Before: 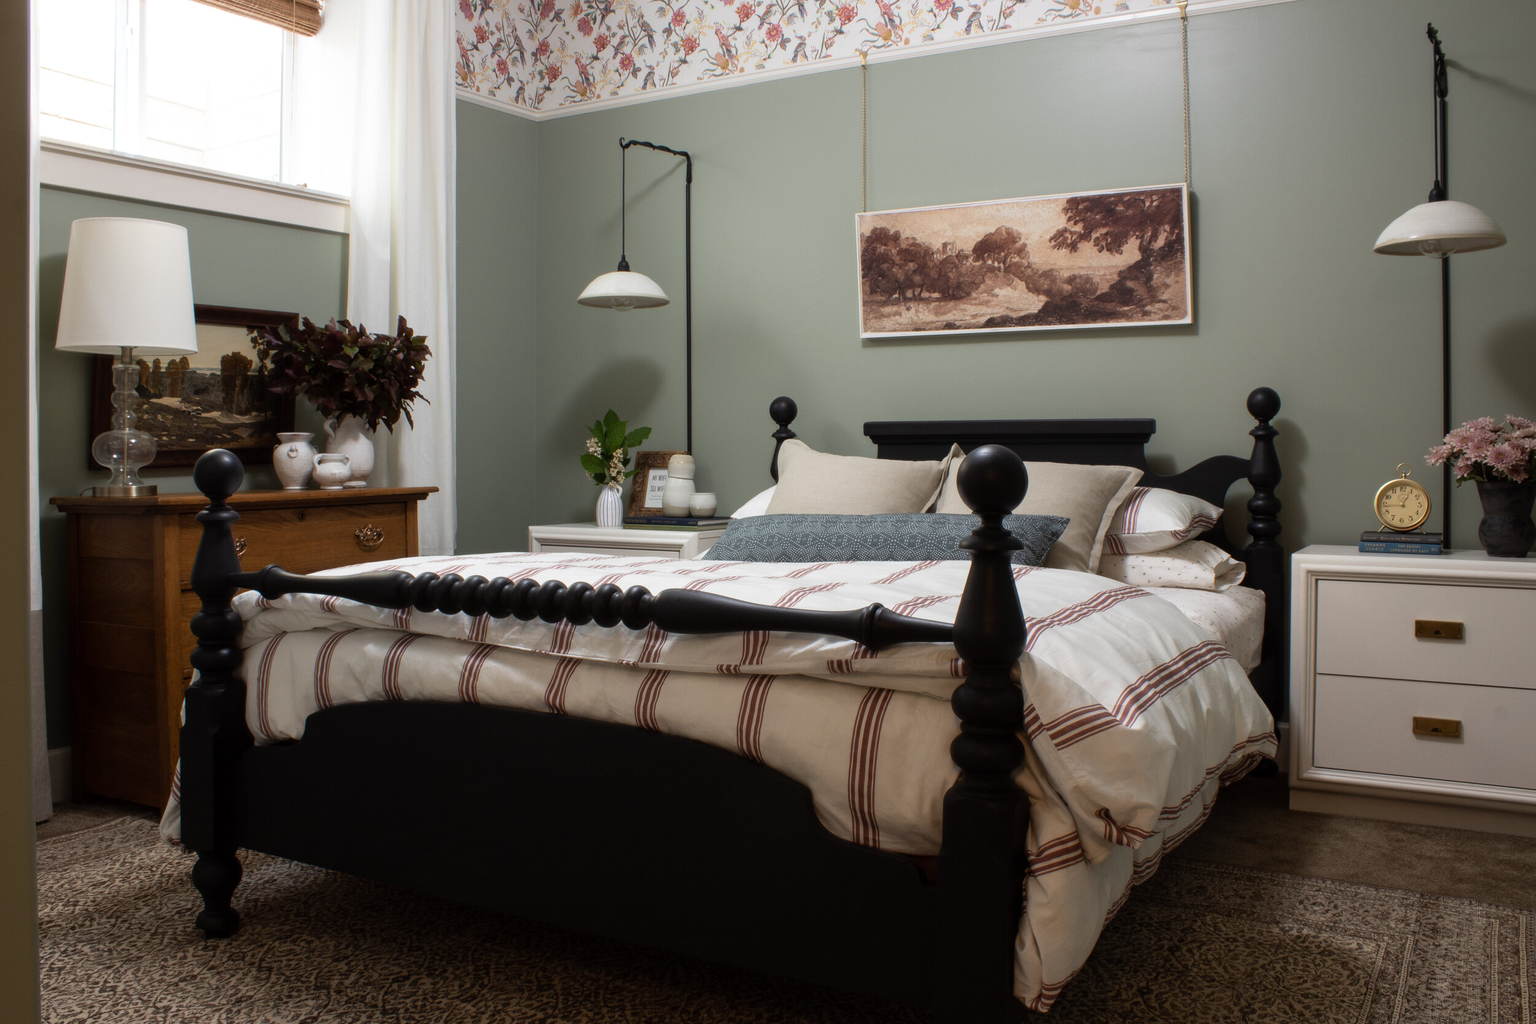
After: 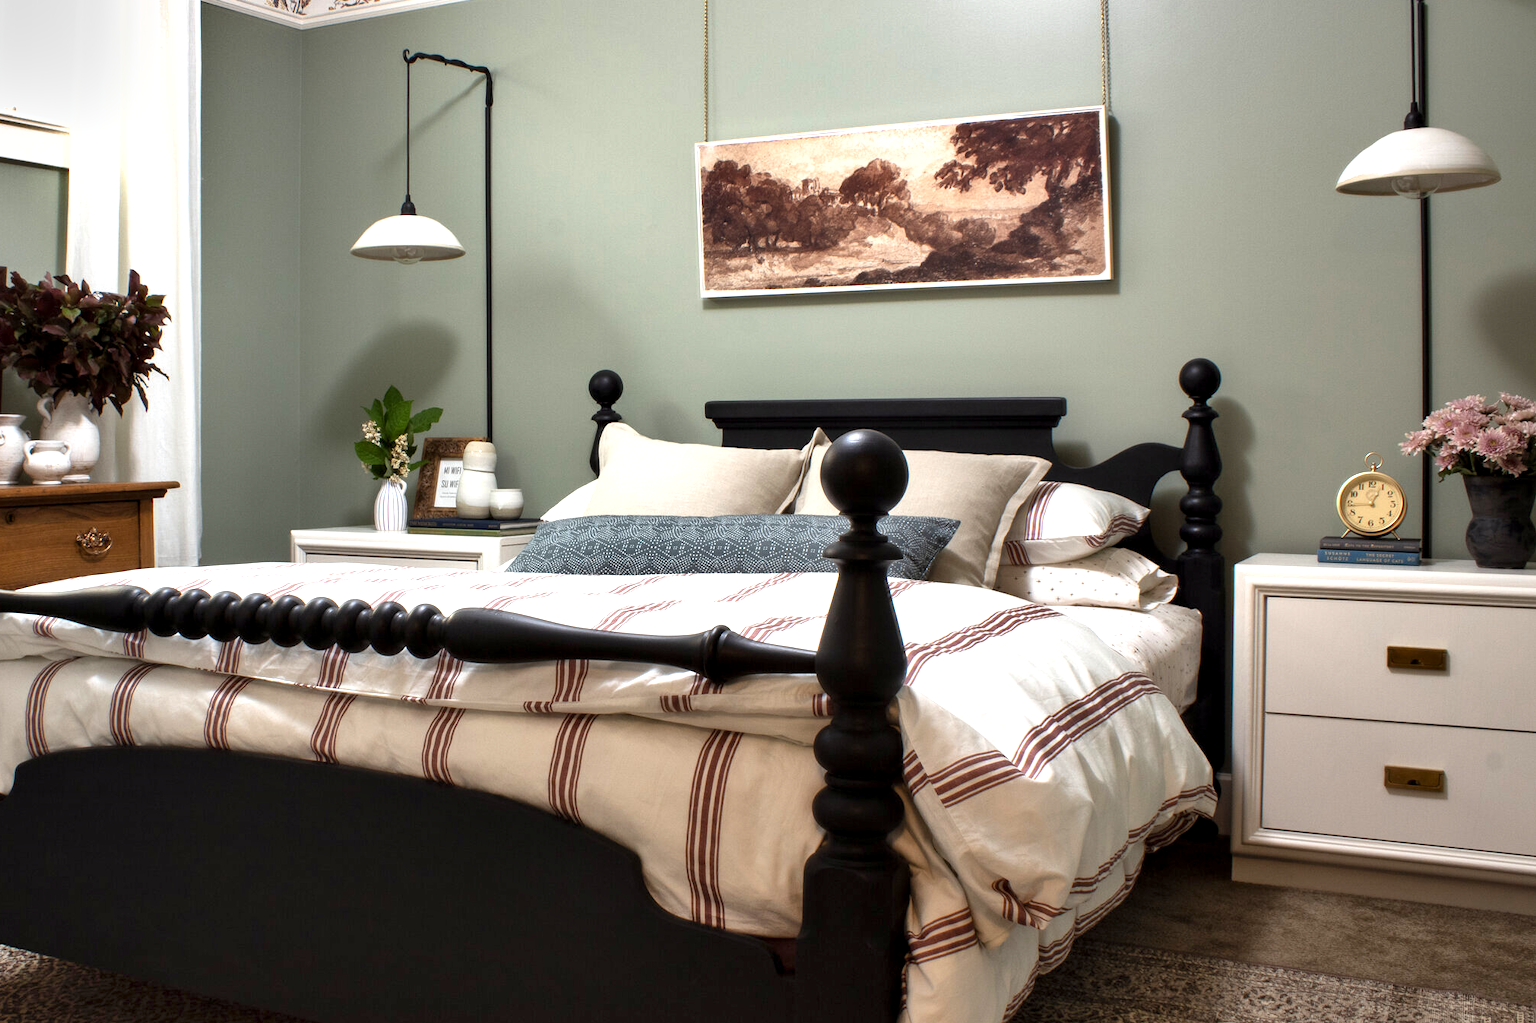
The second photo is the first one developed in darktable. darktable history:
exposure: black level correction 0, exposure 0.9 EV, compensate highlight preservation false
crop: left 19.159%, top 9.58%, bottom 9.58%
shadows and highlights: soften with gaussian
contrast equalizer: octaves 7, y [[0.6 ×6], [0.55 ×6], [0 ×6], [0 ×6], [0 ×6]], mix 0.29
